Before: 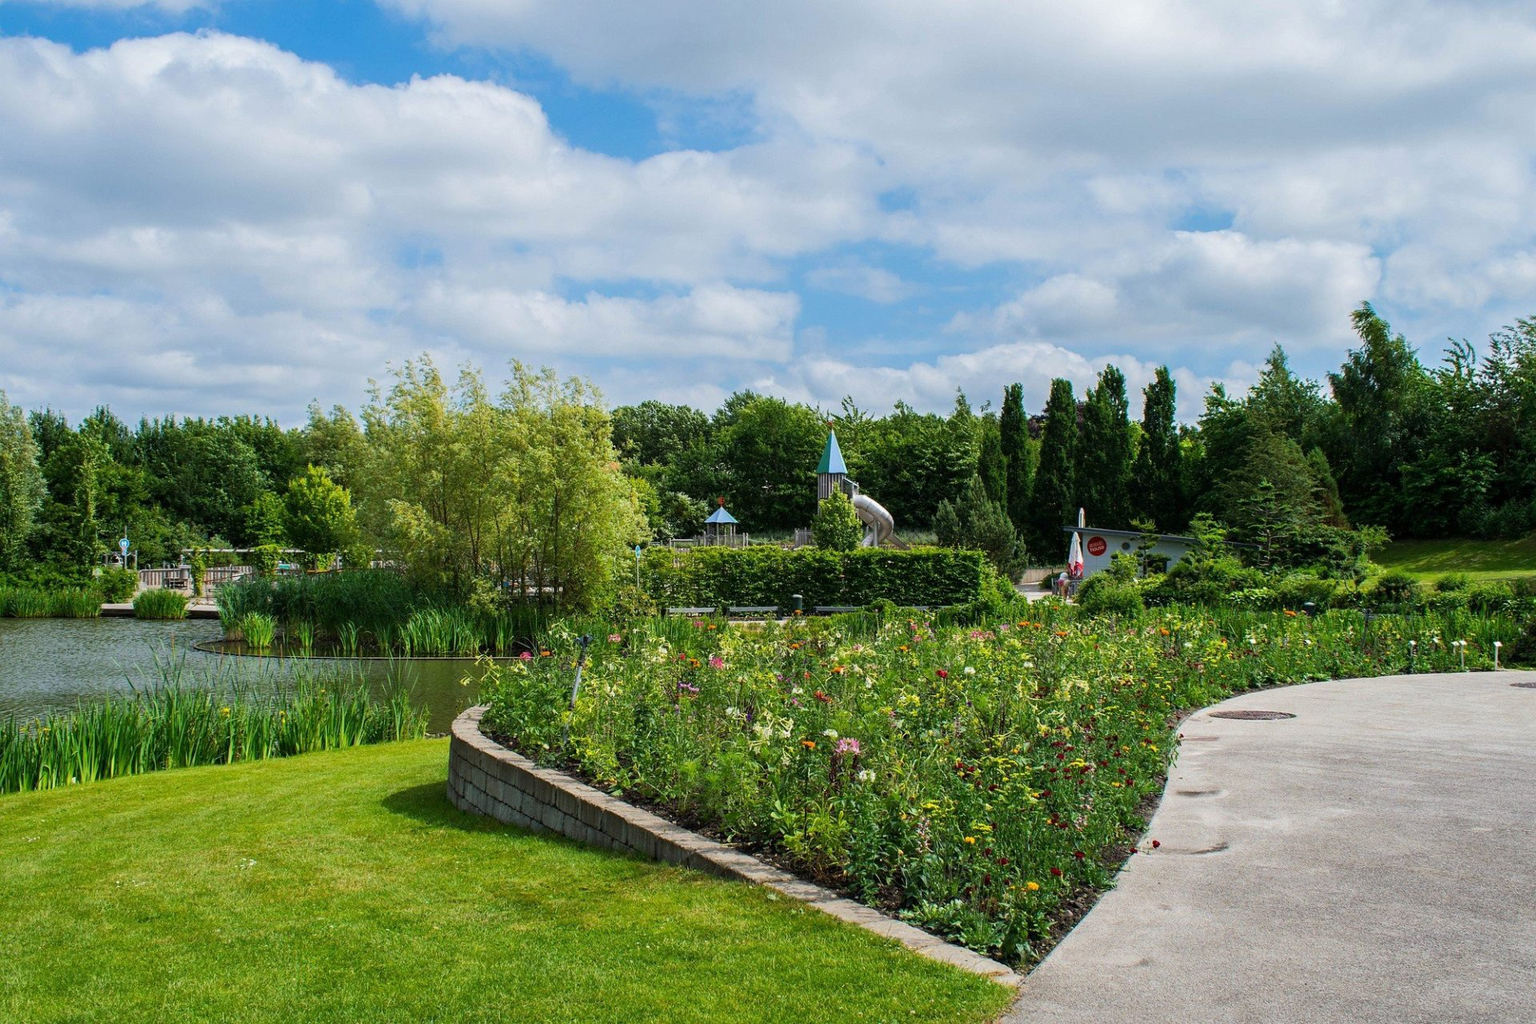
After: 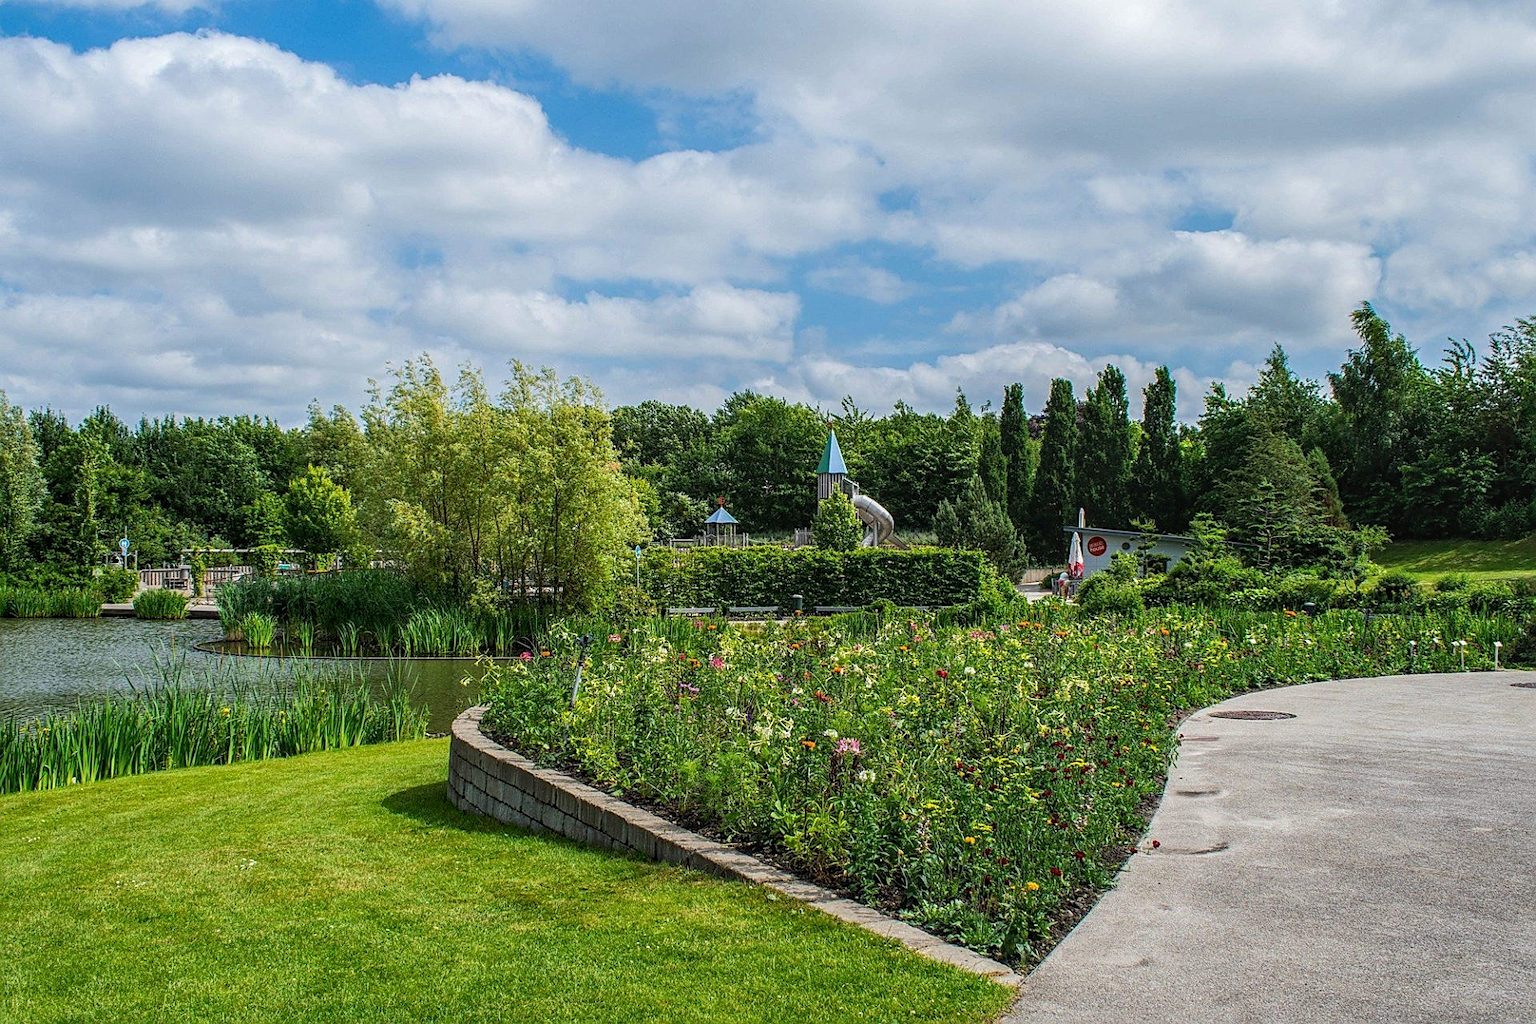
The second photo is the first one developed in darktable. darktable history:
local contrast: highlights 0%, shadows 0%, detail 133%
sharpen: on, module defaults
